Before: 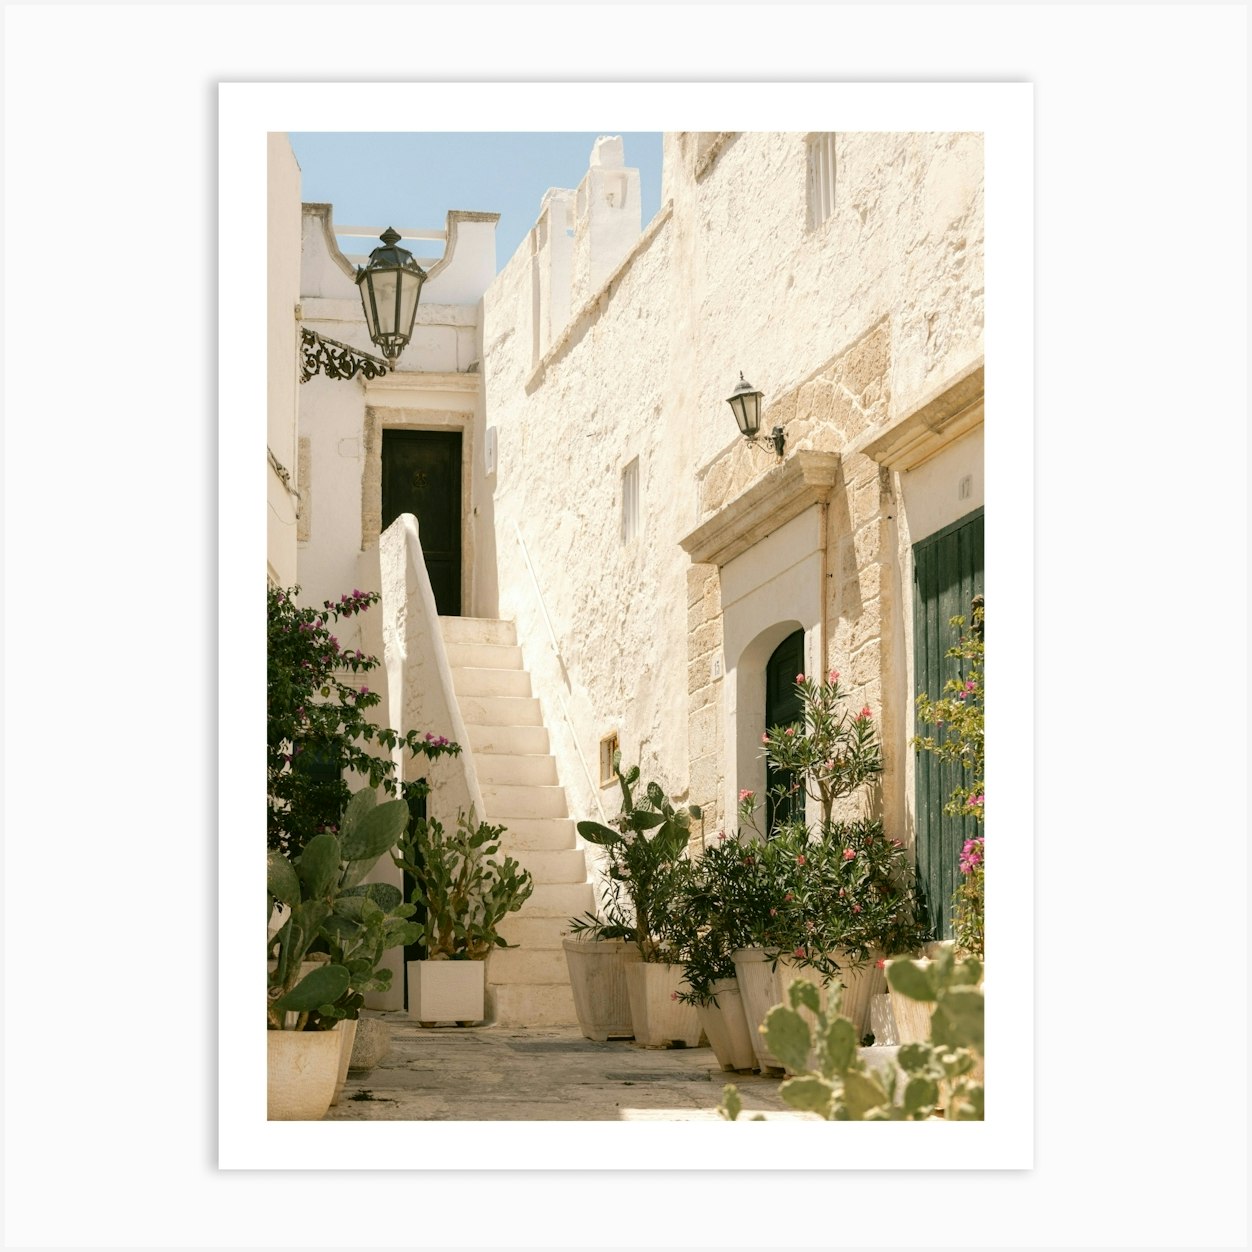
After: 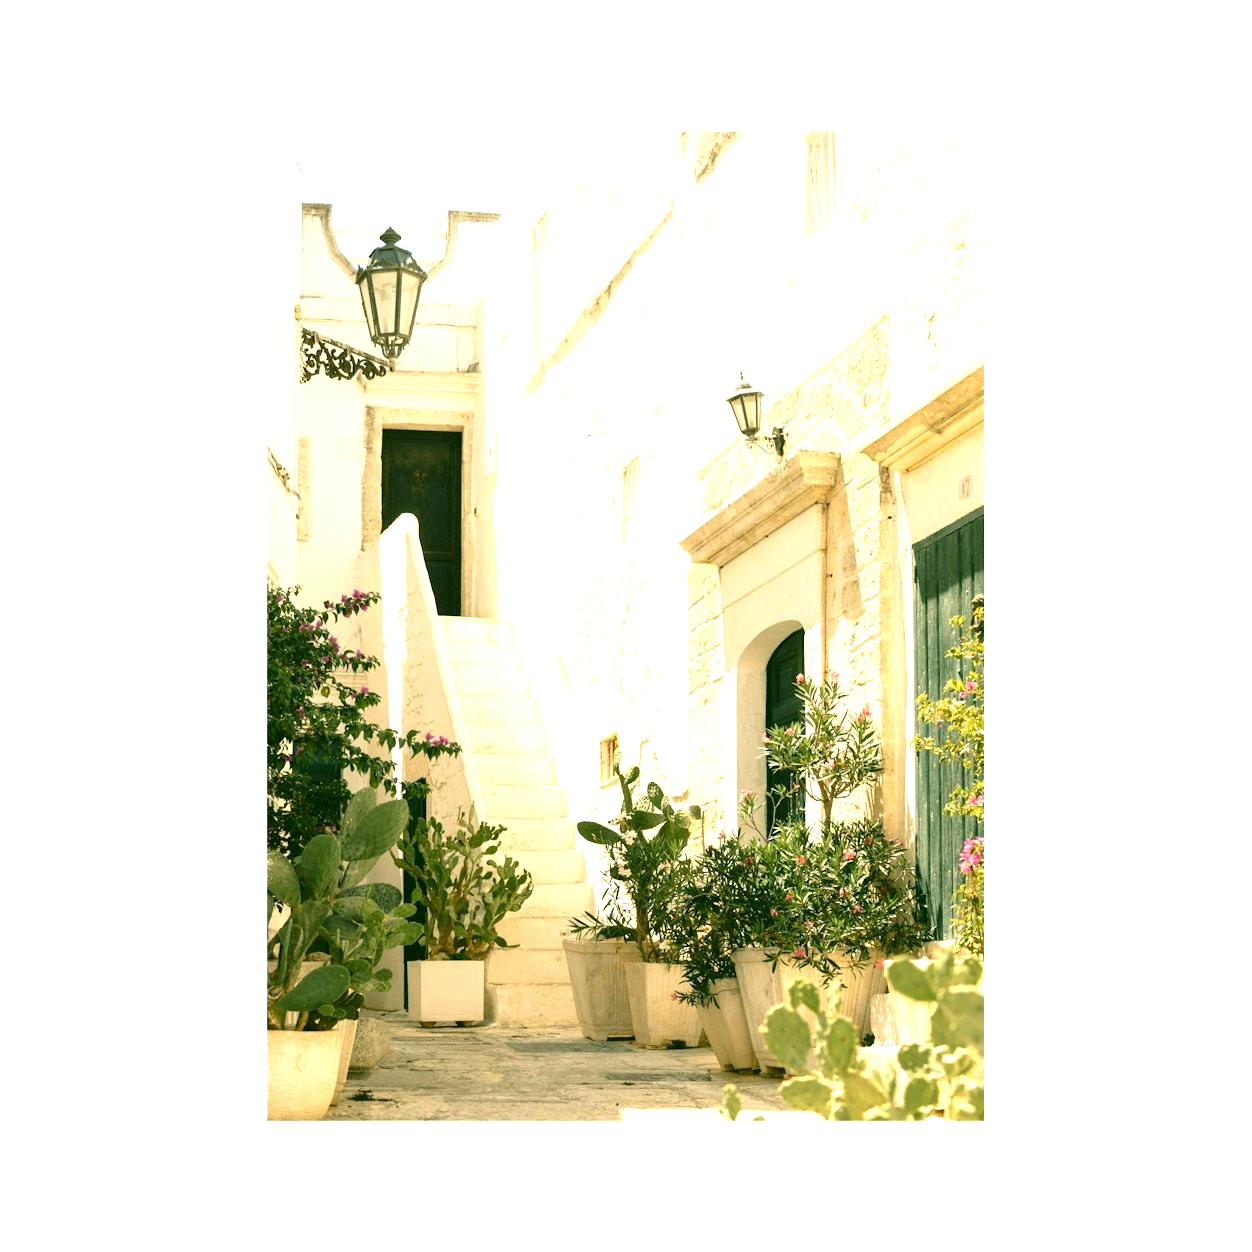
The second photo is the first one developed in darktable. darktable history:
exposure: exposure 1.235 EV, compensate highlight preservation false
color correction: highlights a* -0.41, highlights b* 9.47, shadows a* -9.1, shadows b* 0.603
